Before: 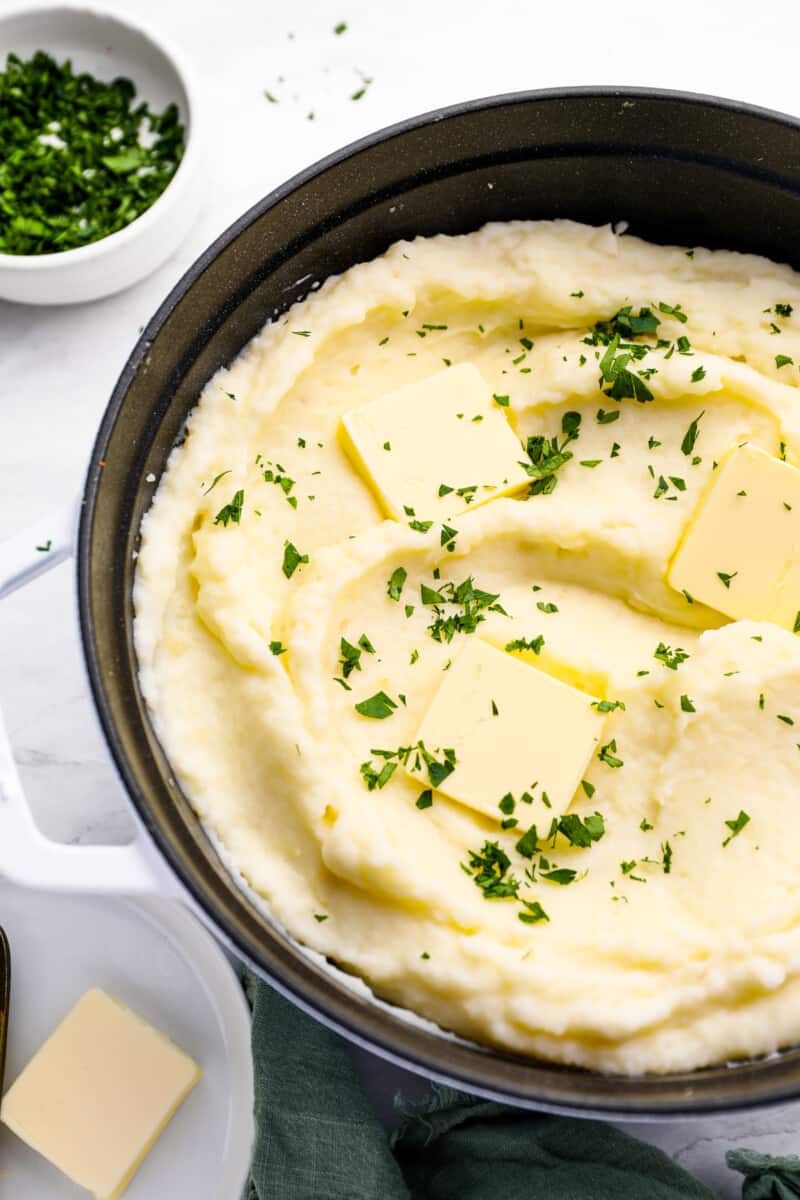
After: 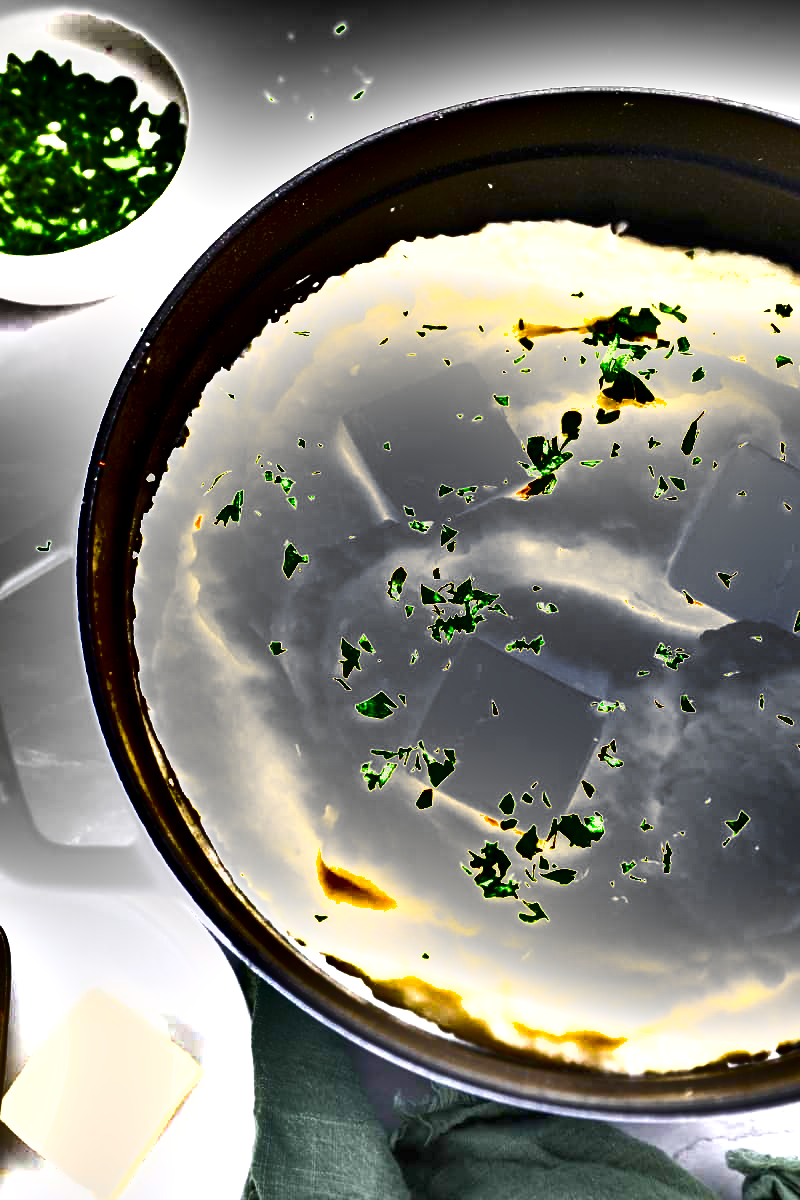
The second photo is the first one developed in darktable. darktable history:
exposure: black level correction 0, exposure 1.682 EV, compensate highlight preservation false
shadows and highlights: radius 101.37, shadows 50.67, highlights -64.45, soften with gaussian
